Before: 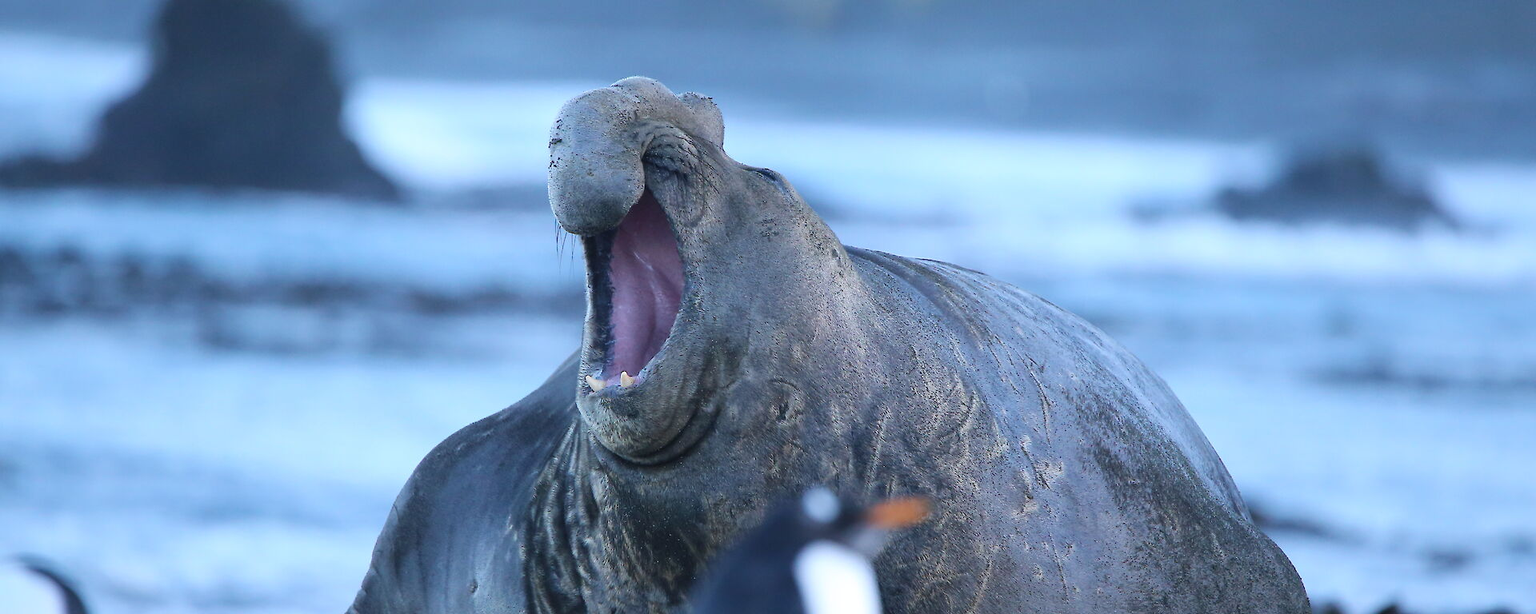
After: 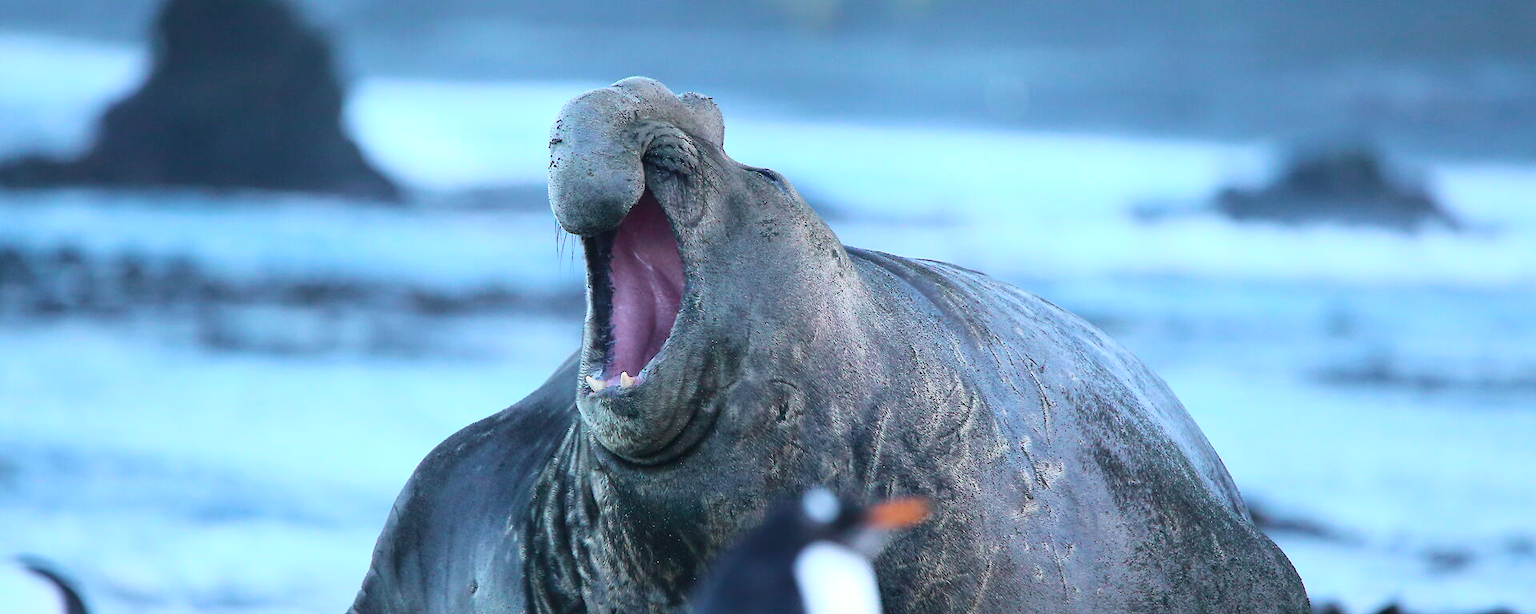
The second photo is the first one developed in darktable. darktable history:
tone curve: curves: ch0 [(0, 0.01) (0.037, 0.032) (0.131, 0.108) (0.275, 0.258) (0.483, 0.512) (0.61, 0.661) (0.696, 0.76) (0.792, 0.867) (0.911, 0.955) (0.997, 0.995)]; ch1 [(0, 0) (0.308, 0.268) (0.425, 0.383) (0.503, 0.502) (0.529, 0.543) (0.706, 0.754) (0.869, 0.907) (1, 1)]; ch2 [(0, 0) (0.228, 0.196) (0.336, 0.315) (0.399, 0.403) (0.485, 0.487) (0.502, 0.502) (0.525, 0.523) (0.545, 0.552) (0.587, 0.61) (0.636, 0.654) (0.711, 0.729) (0.855, 0.87) (0.998, 0.977)], color space Lab, independent channels, preserve colors none
